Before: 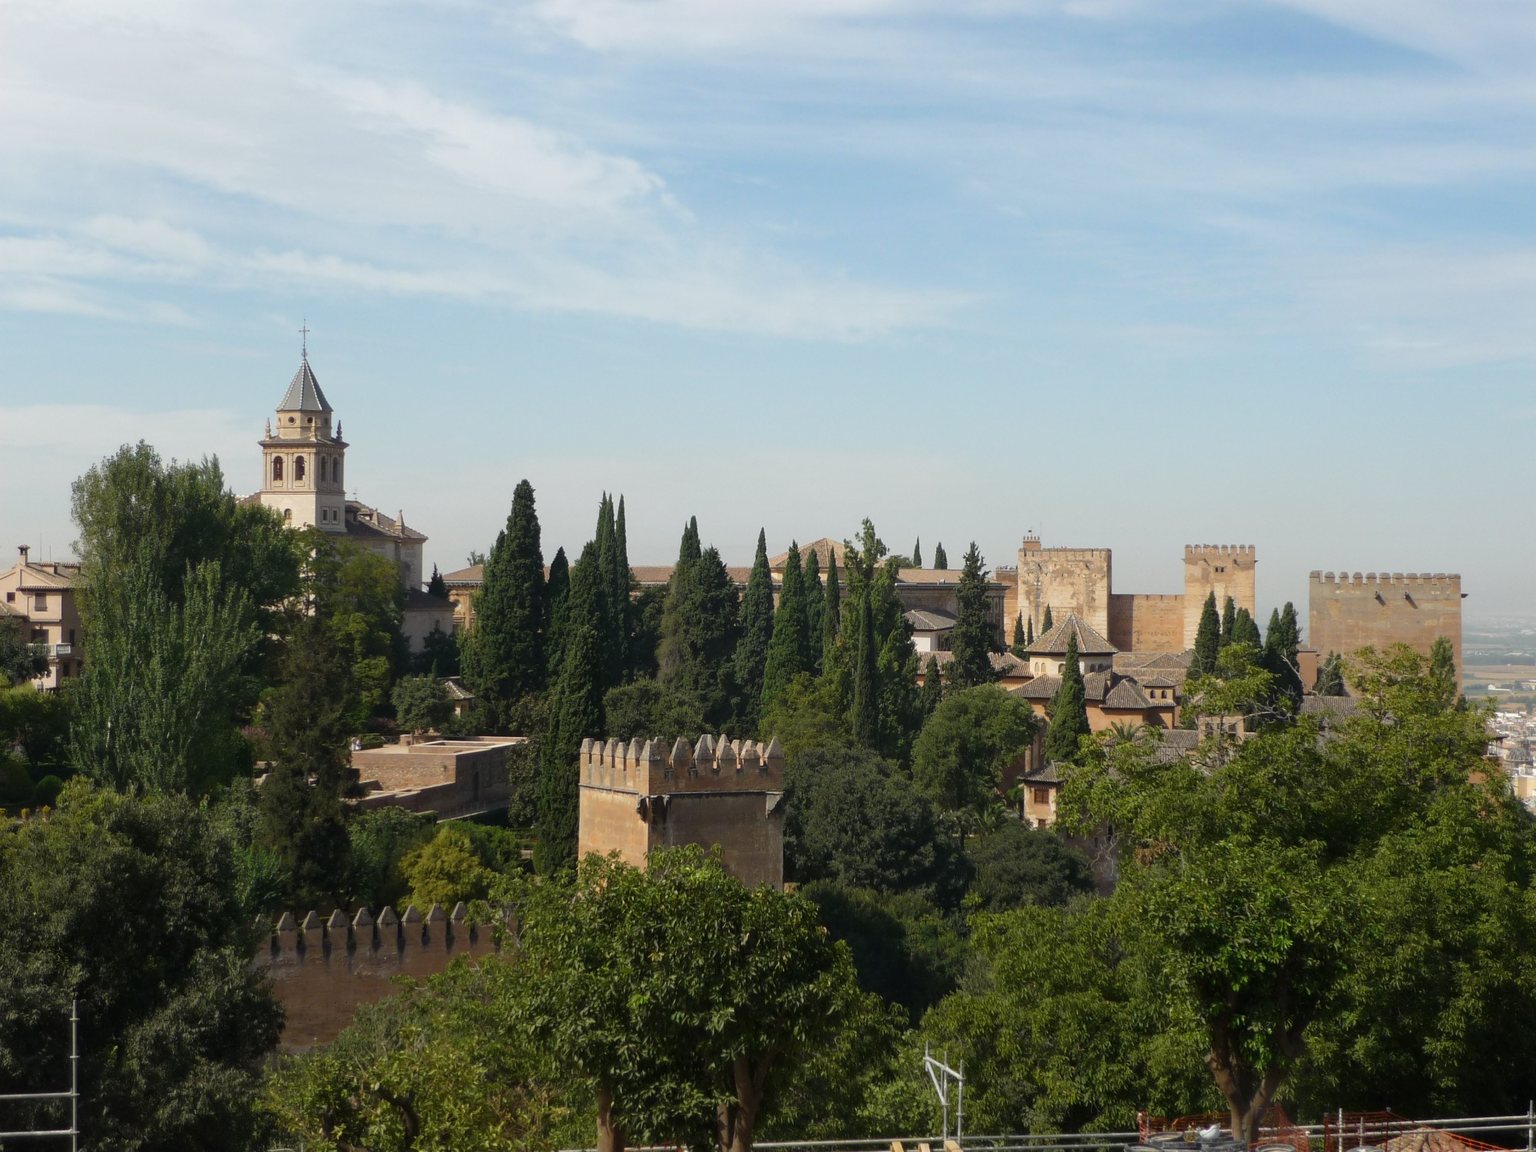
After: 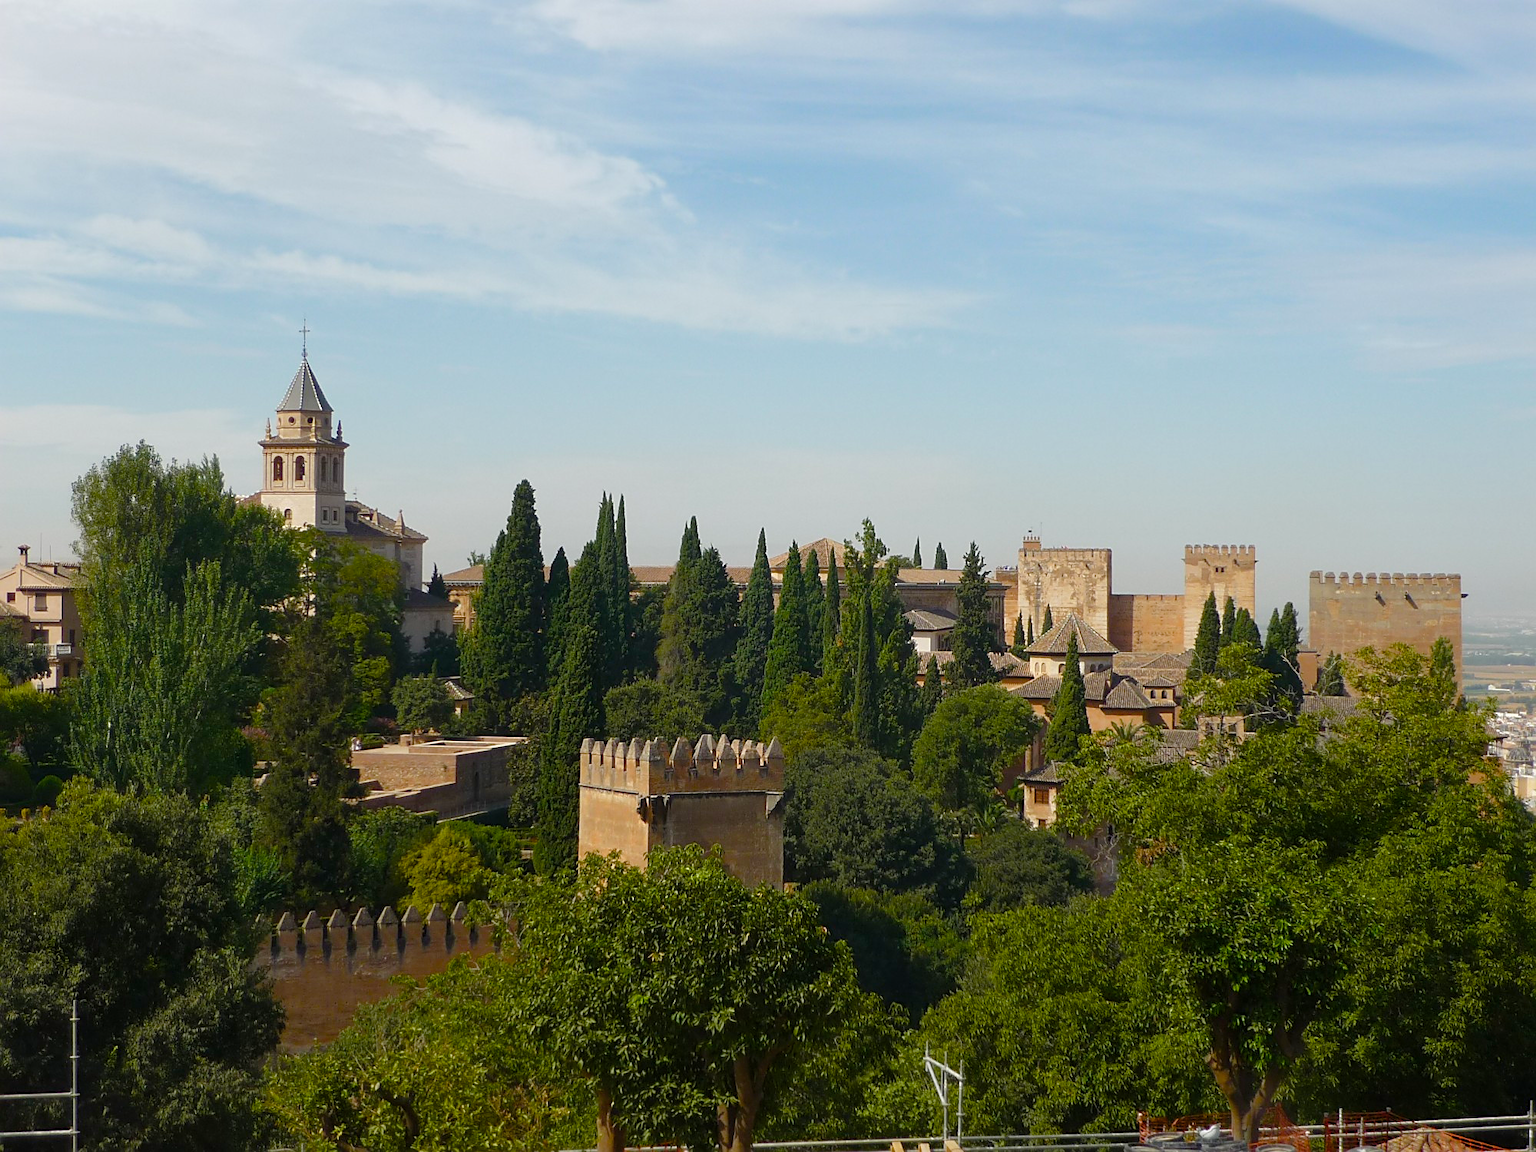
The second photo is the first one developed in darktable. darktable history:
color balance rgb: perceptual saturation grading › global saturation 20%, perceptual saturation grading › highlights -25.088%, perceptual saturation grading › shadows 50.236%, global vibrance 20%
sharpen: on, module defaults
shadows and highlights: shadows 24.94, highlights -23.16
